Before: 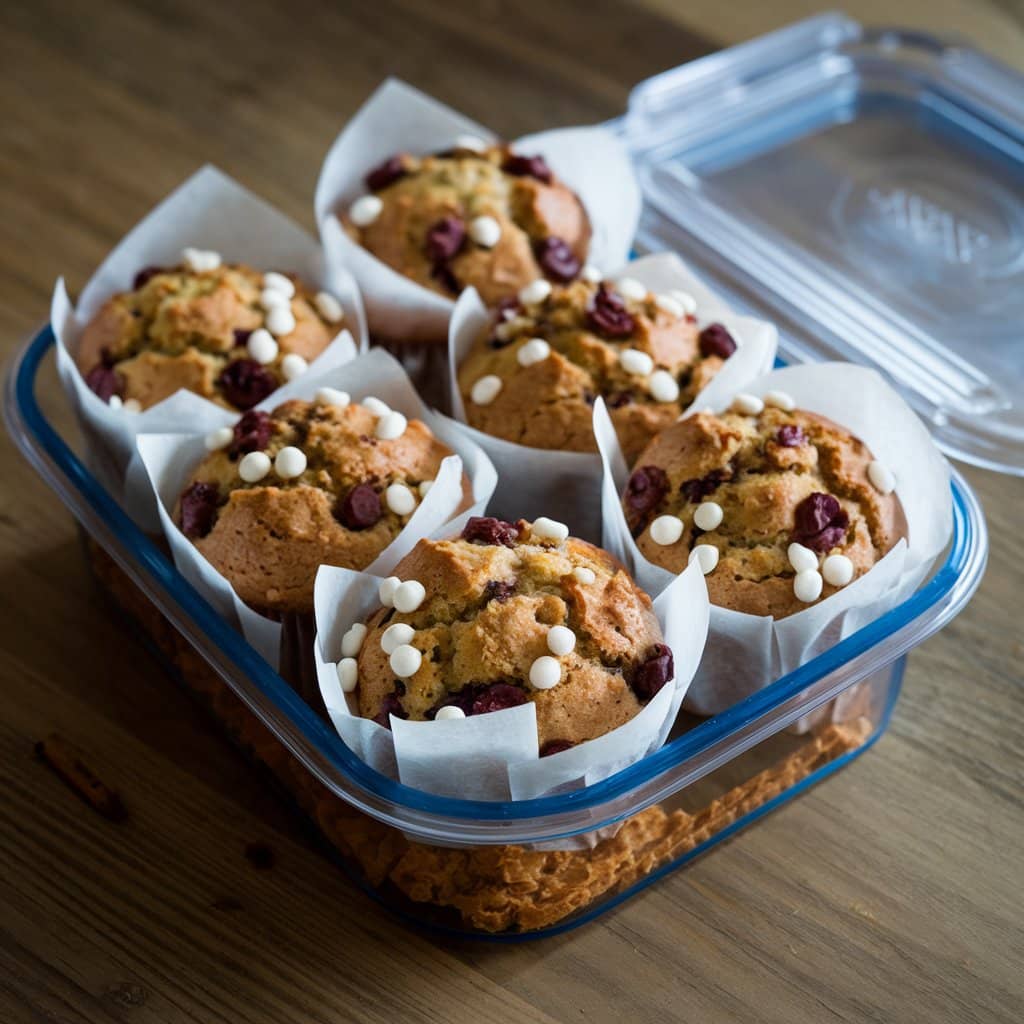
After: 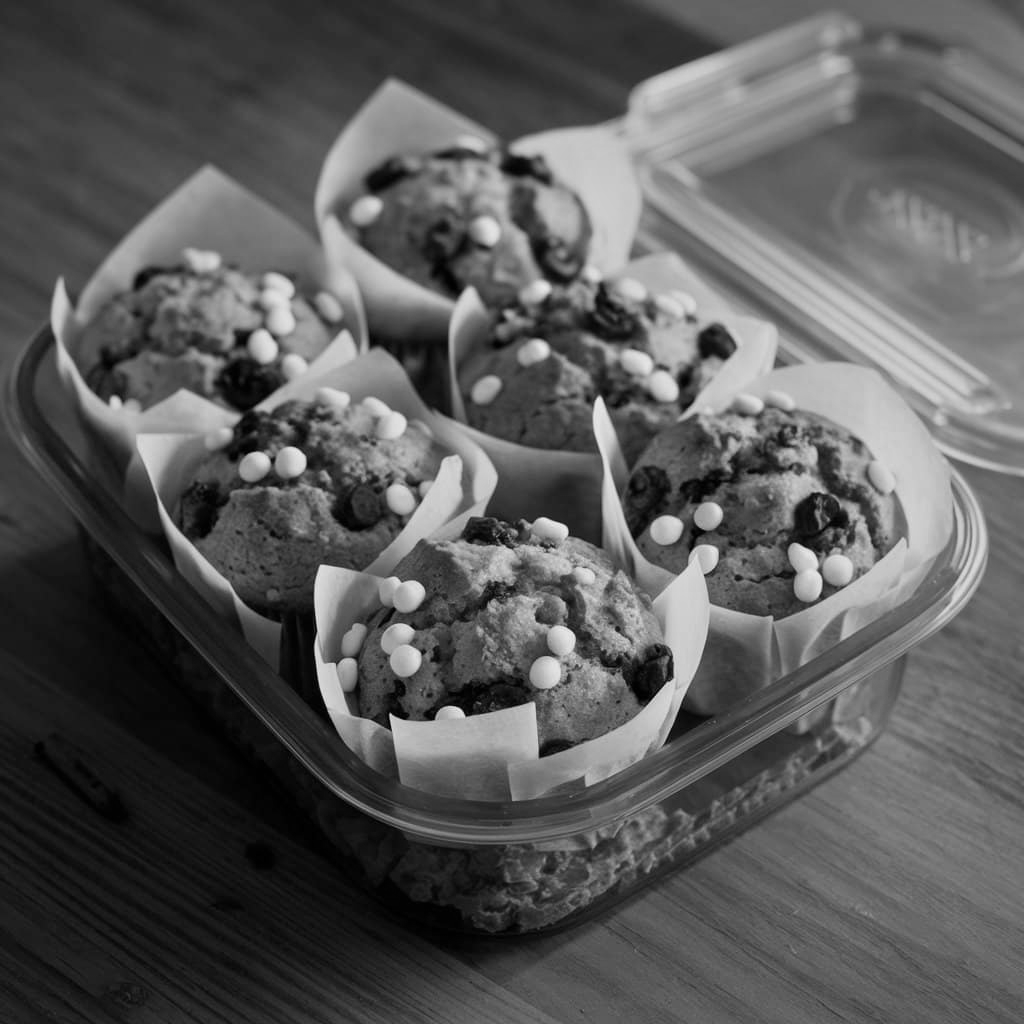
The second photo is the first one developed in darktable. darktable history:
white balance: red 0.766, blue 1.537
monochrome: a -71.75, b 75.82
